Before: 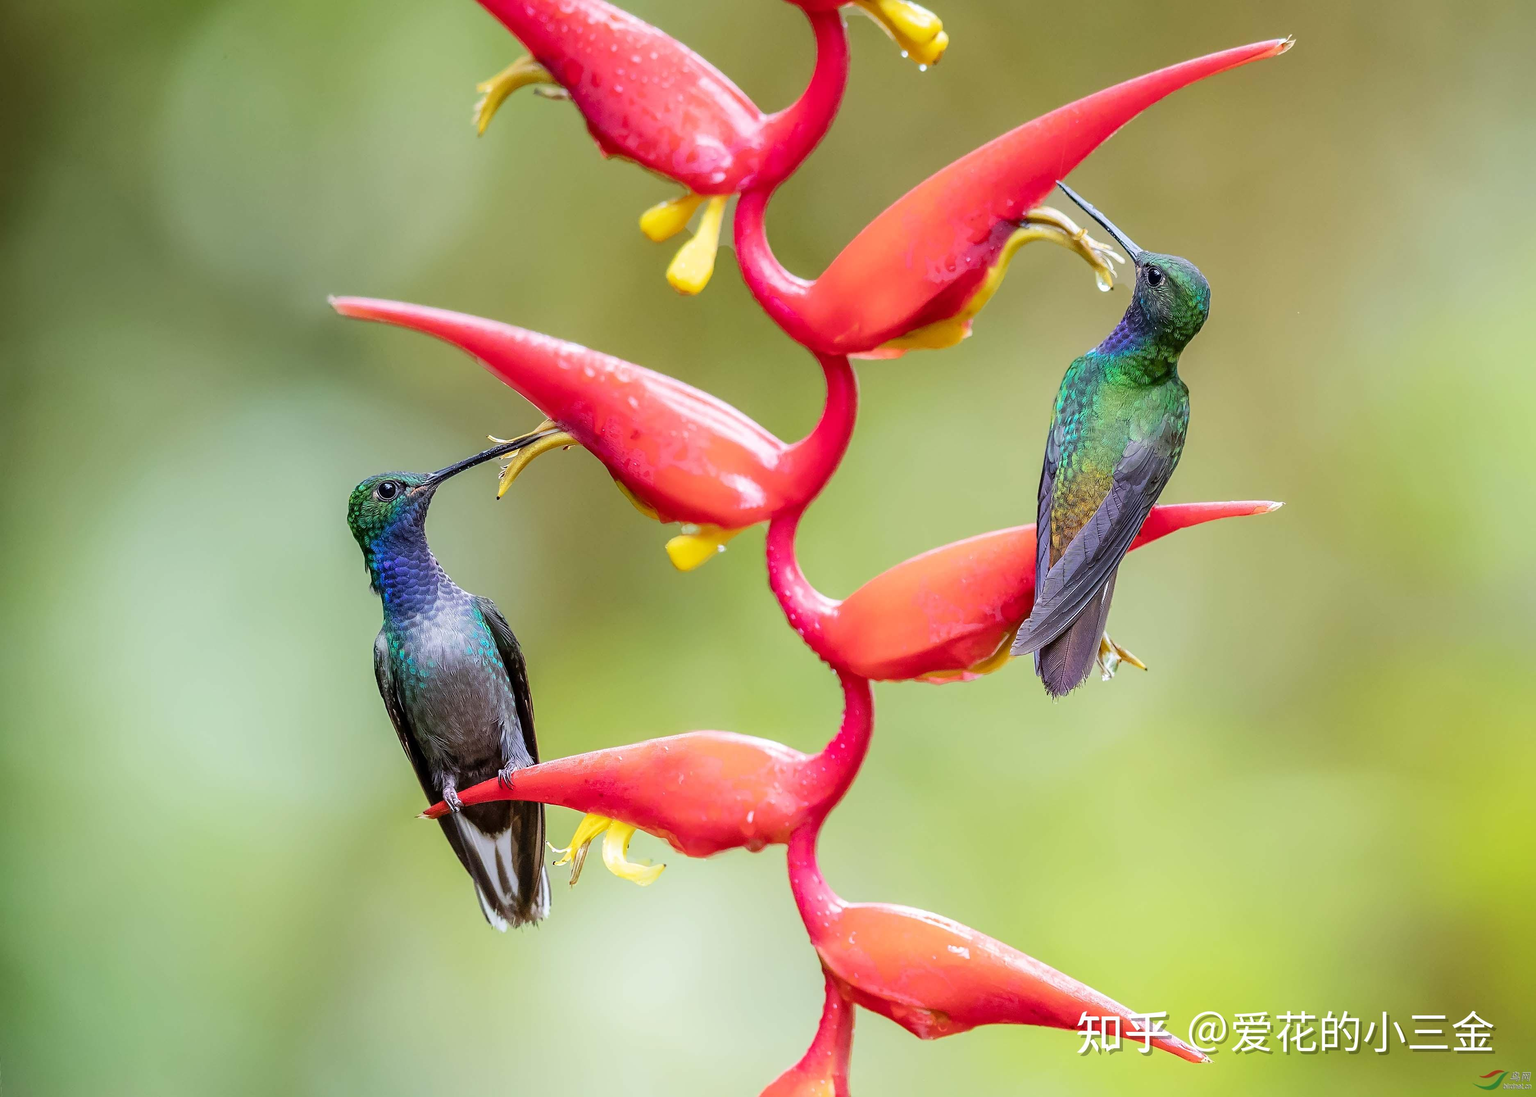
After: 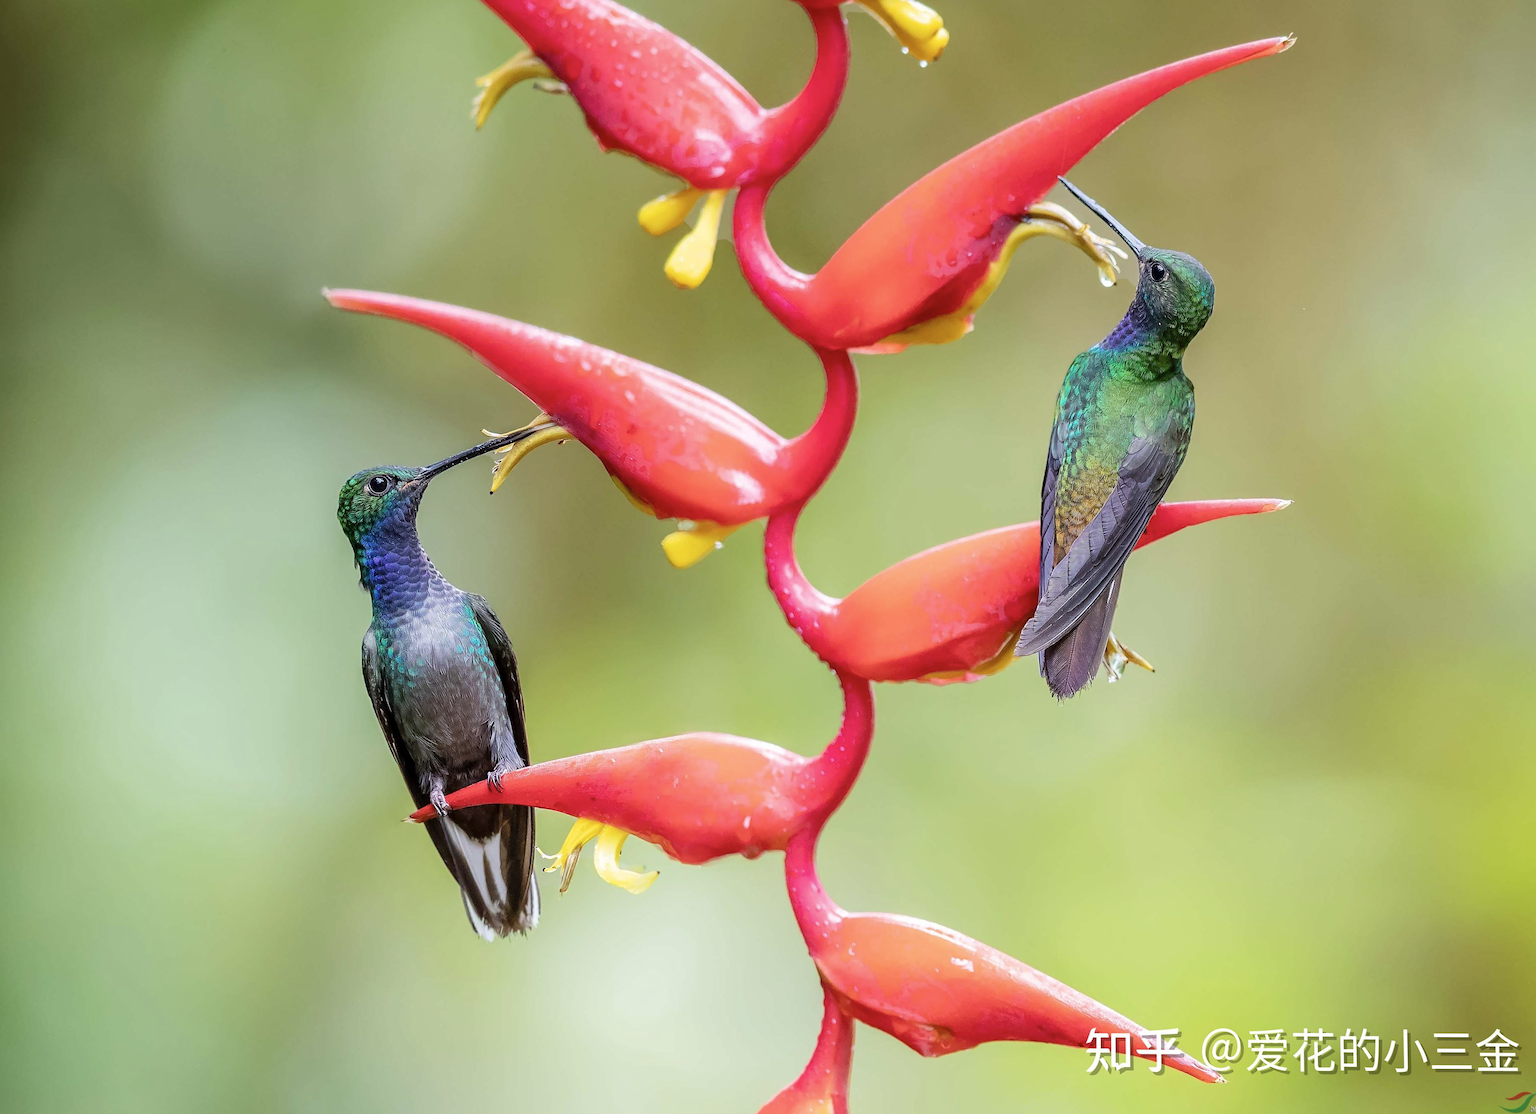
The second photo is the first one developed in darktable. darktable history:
rotate and perspective: rotation 0.226°, lens shift (vertical) -0.042, crop left 0.023, crop right 0.982, crop top 0.006, crop bottom 0.994
contrast brightness saturation: saturation -0.1
